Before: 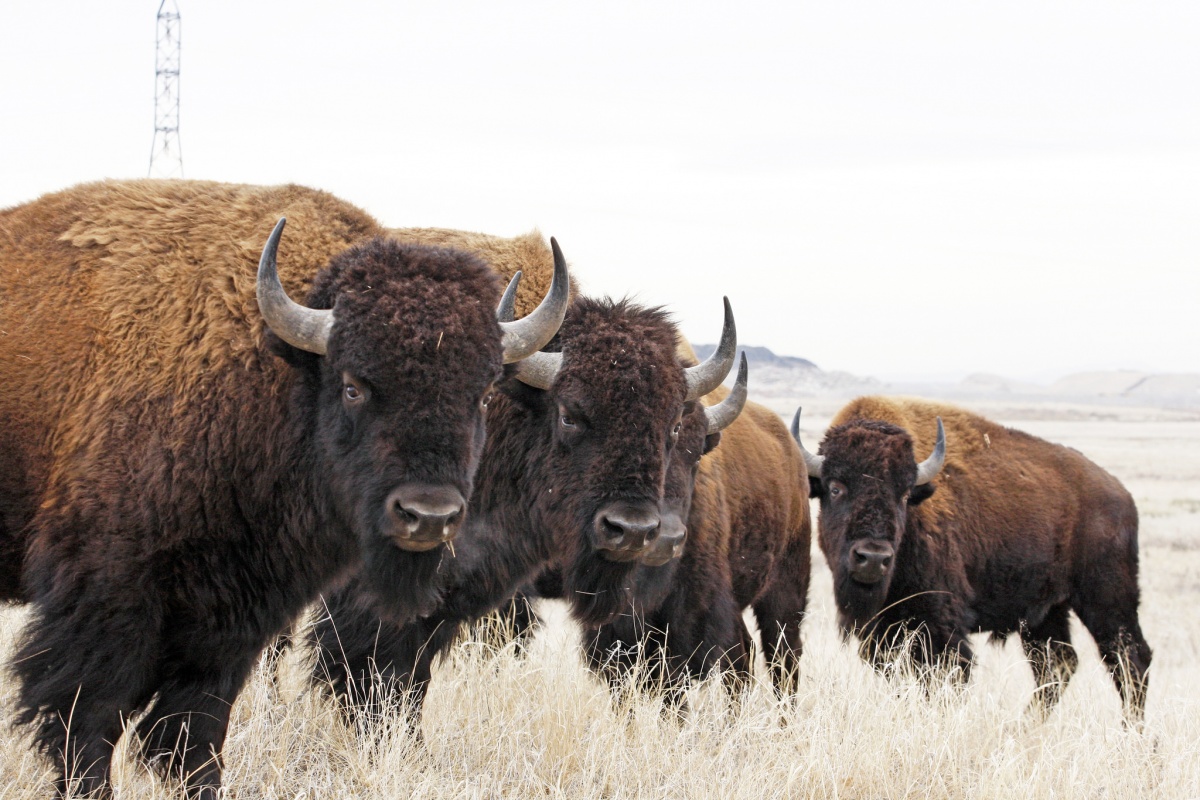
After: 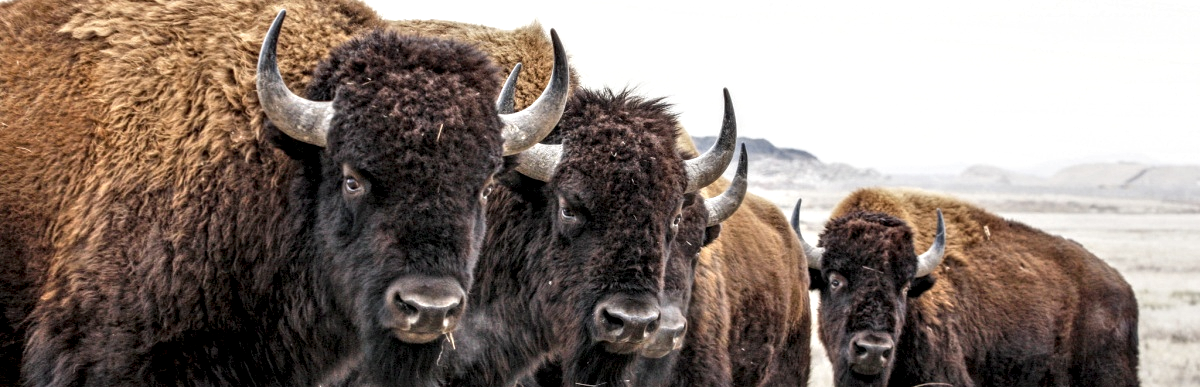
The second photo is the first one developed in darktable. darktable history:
crop and rotate: top 26.056%, bottom 25.543%
local contrast: highlights 19%, detail 186%
